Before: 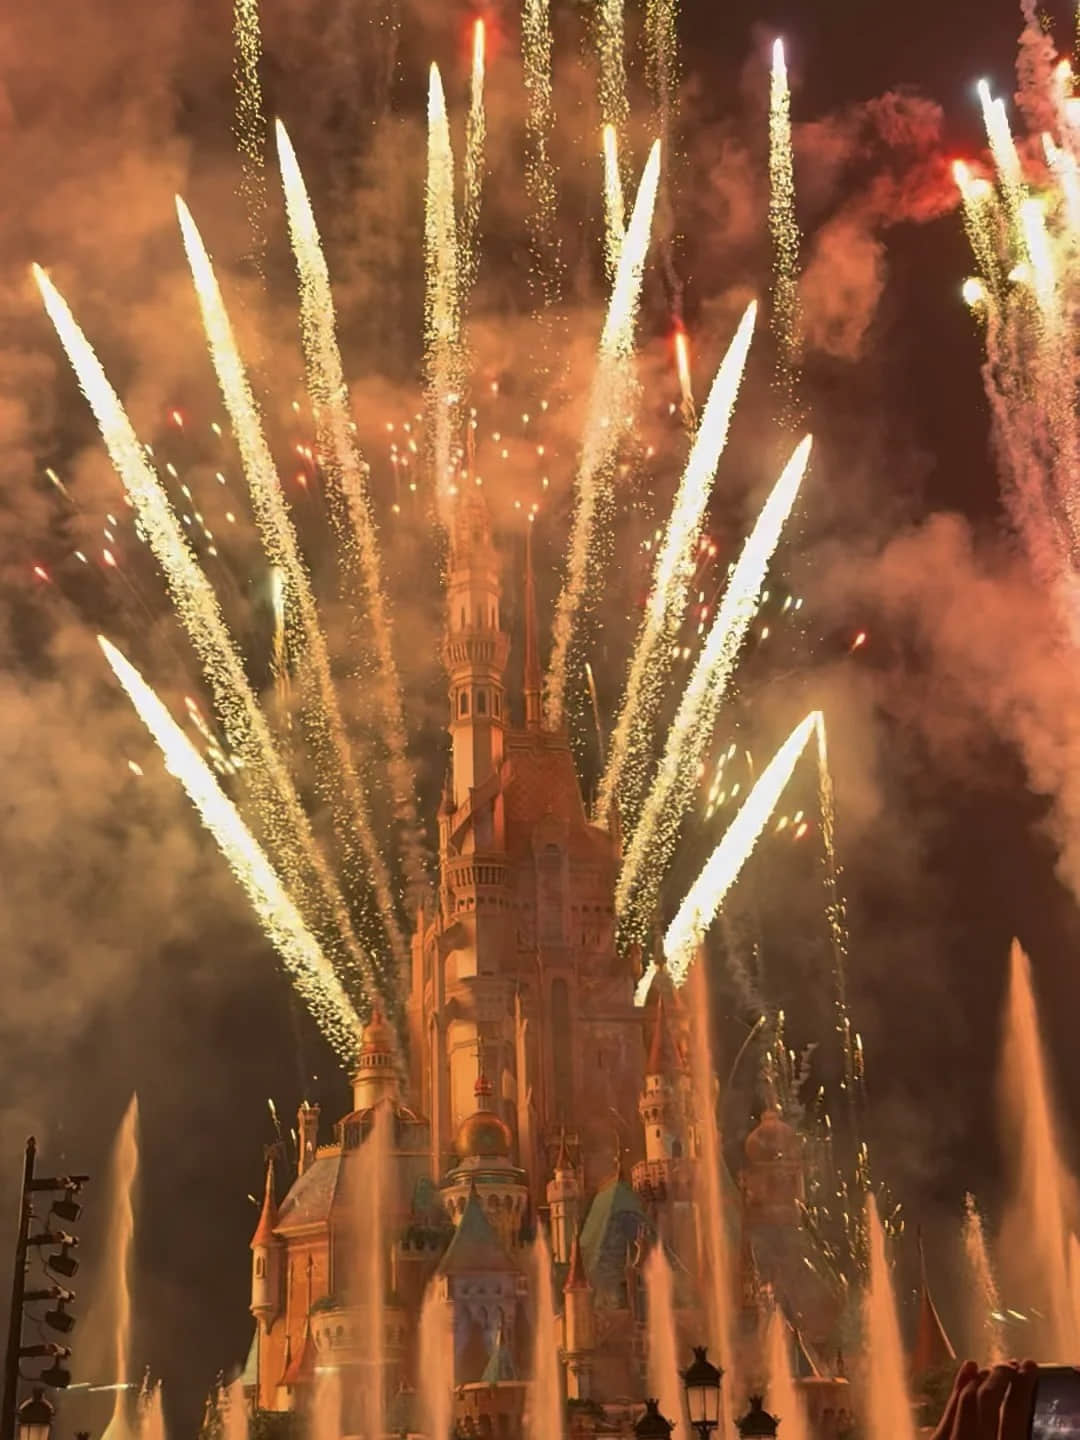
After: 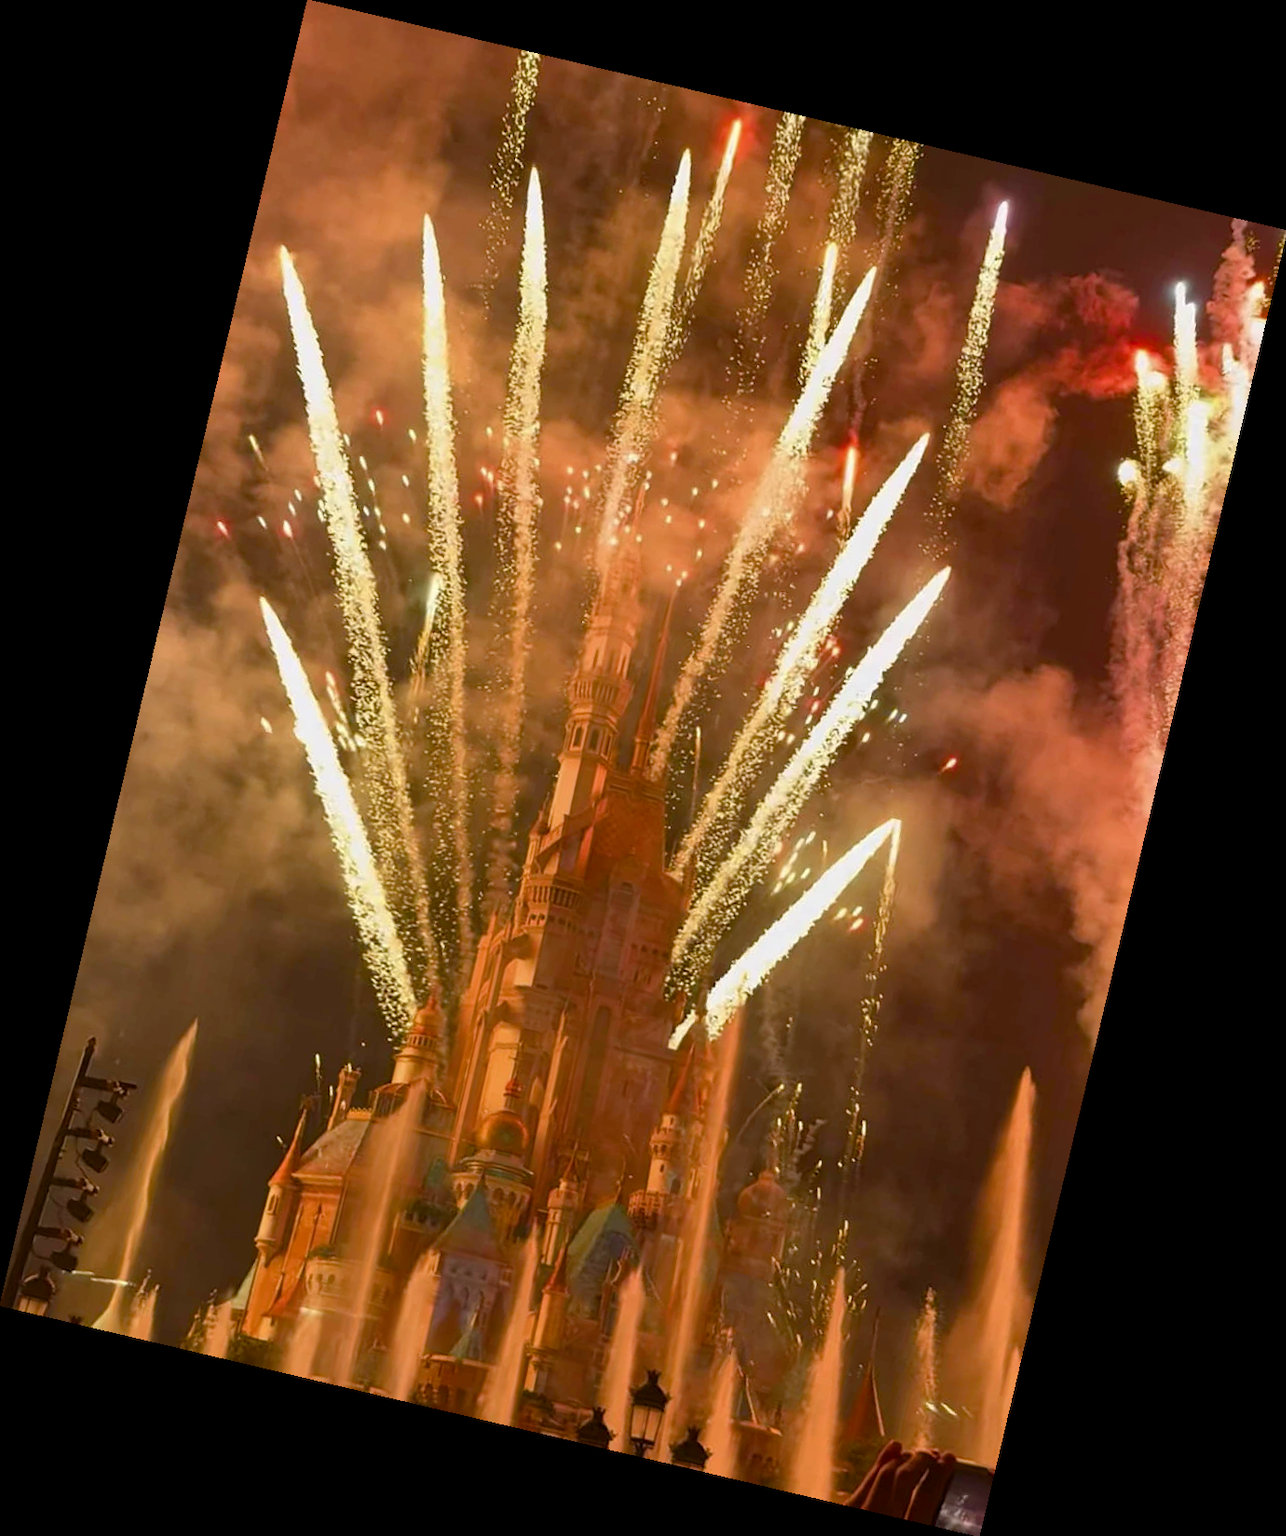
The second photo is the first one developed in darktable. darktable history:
rotate and perspective: rotation 13.27°, automatic cropping off
color balance rgb: perceptual saturation grading › global saturation 20%, perceptual saturation grading › highlights -25%, perceptual saturation grading › shadows 25%
